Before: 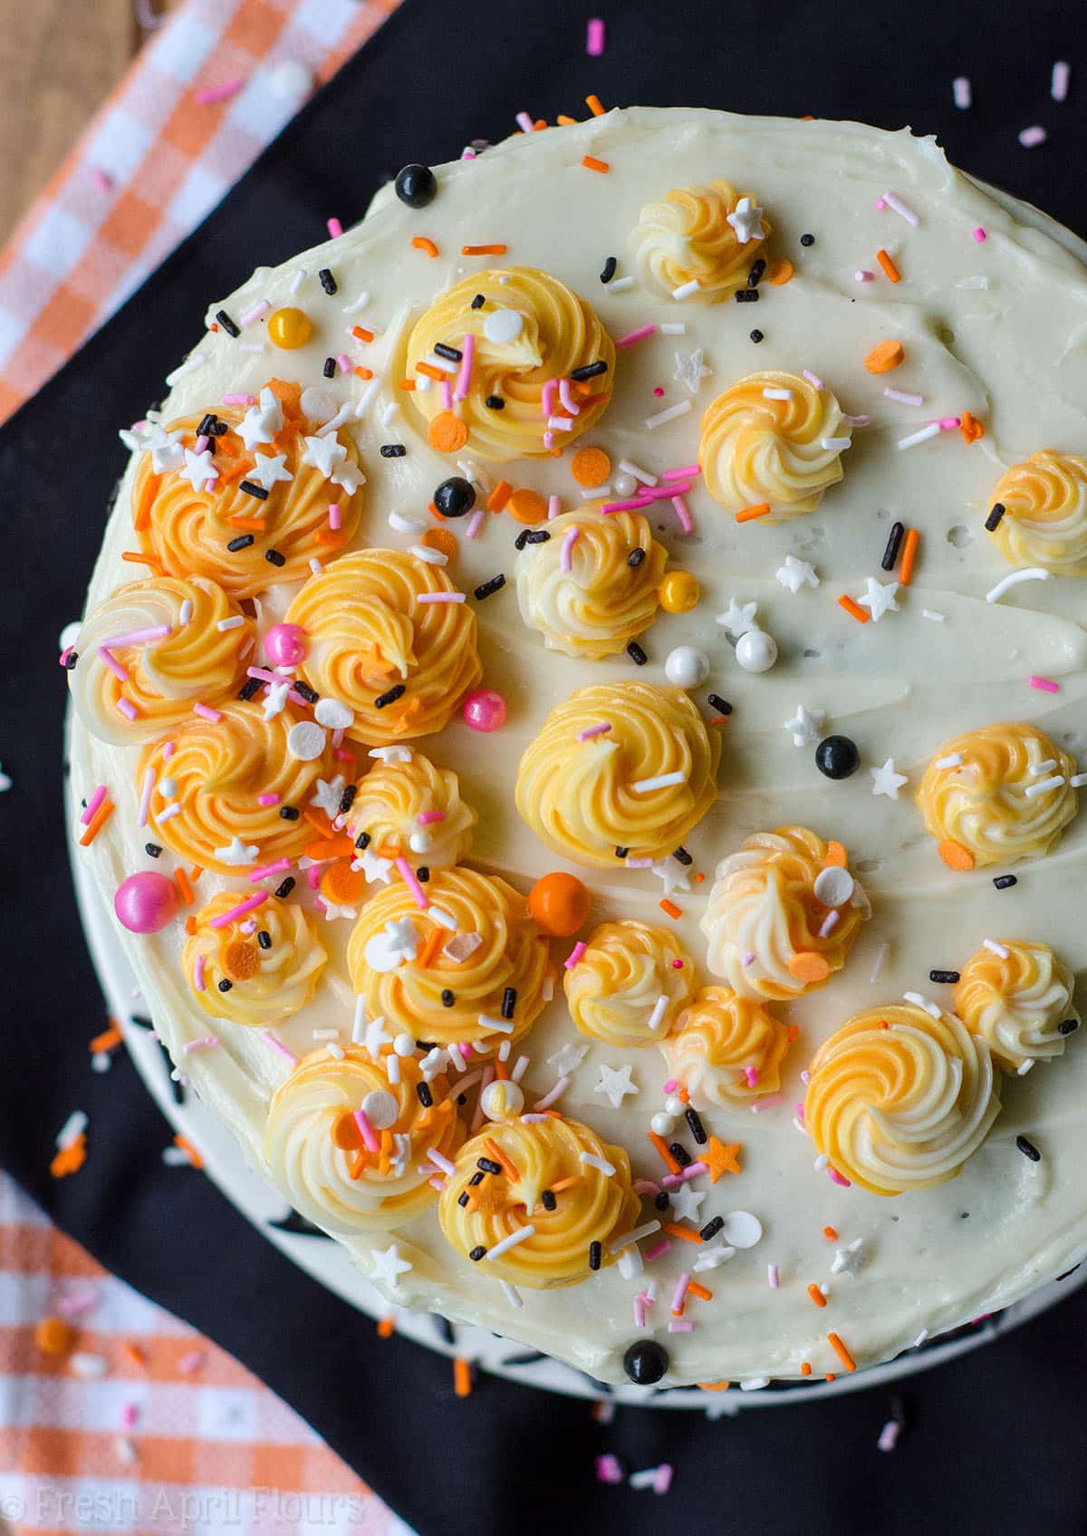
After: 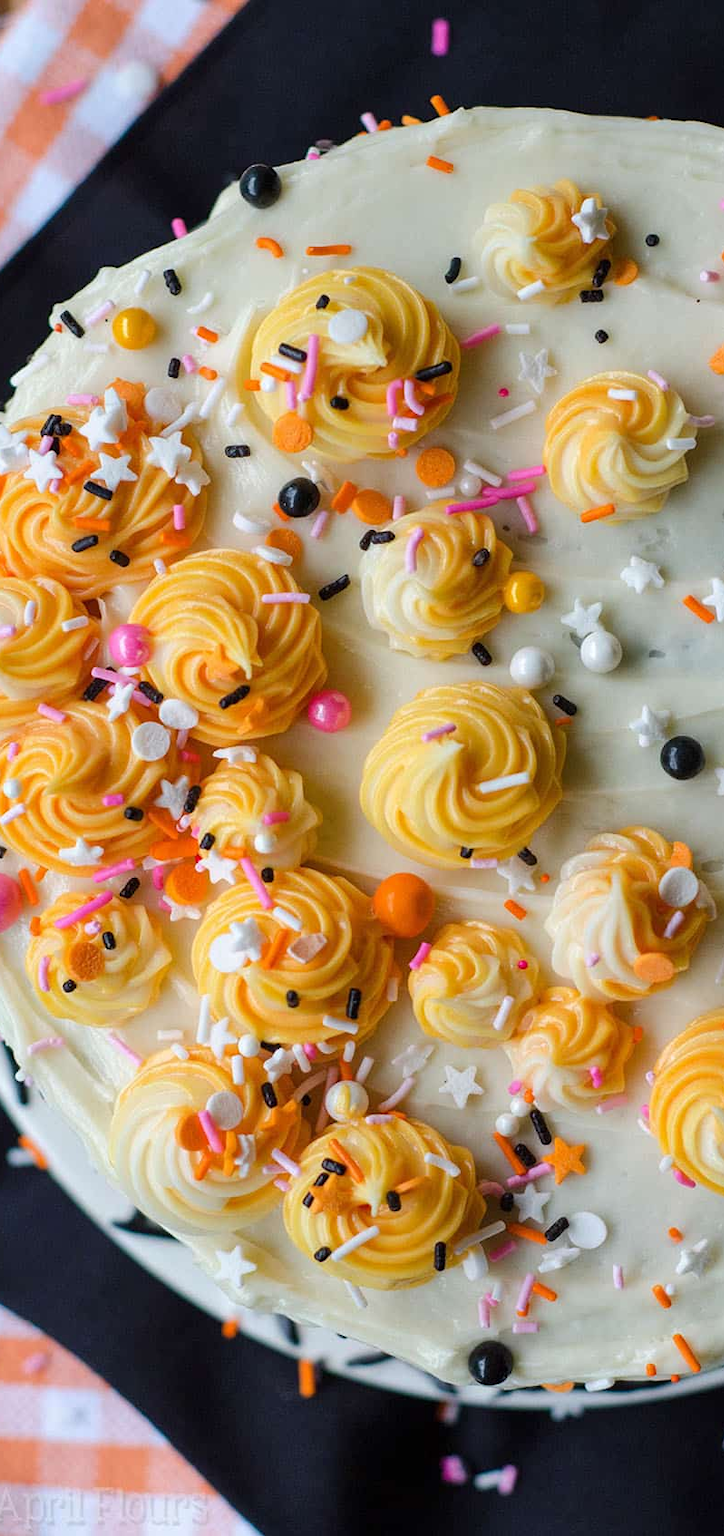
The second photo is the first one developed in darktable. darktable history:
crop and rotate: left 14.394%, right 18.956%
